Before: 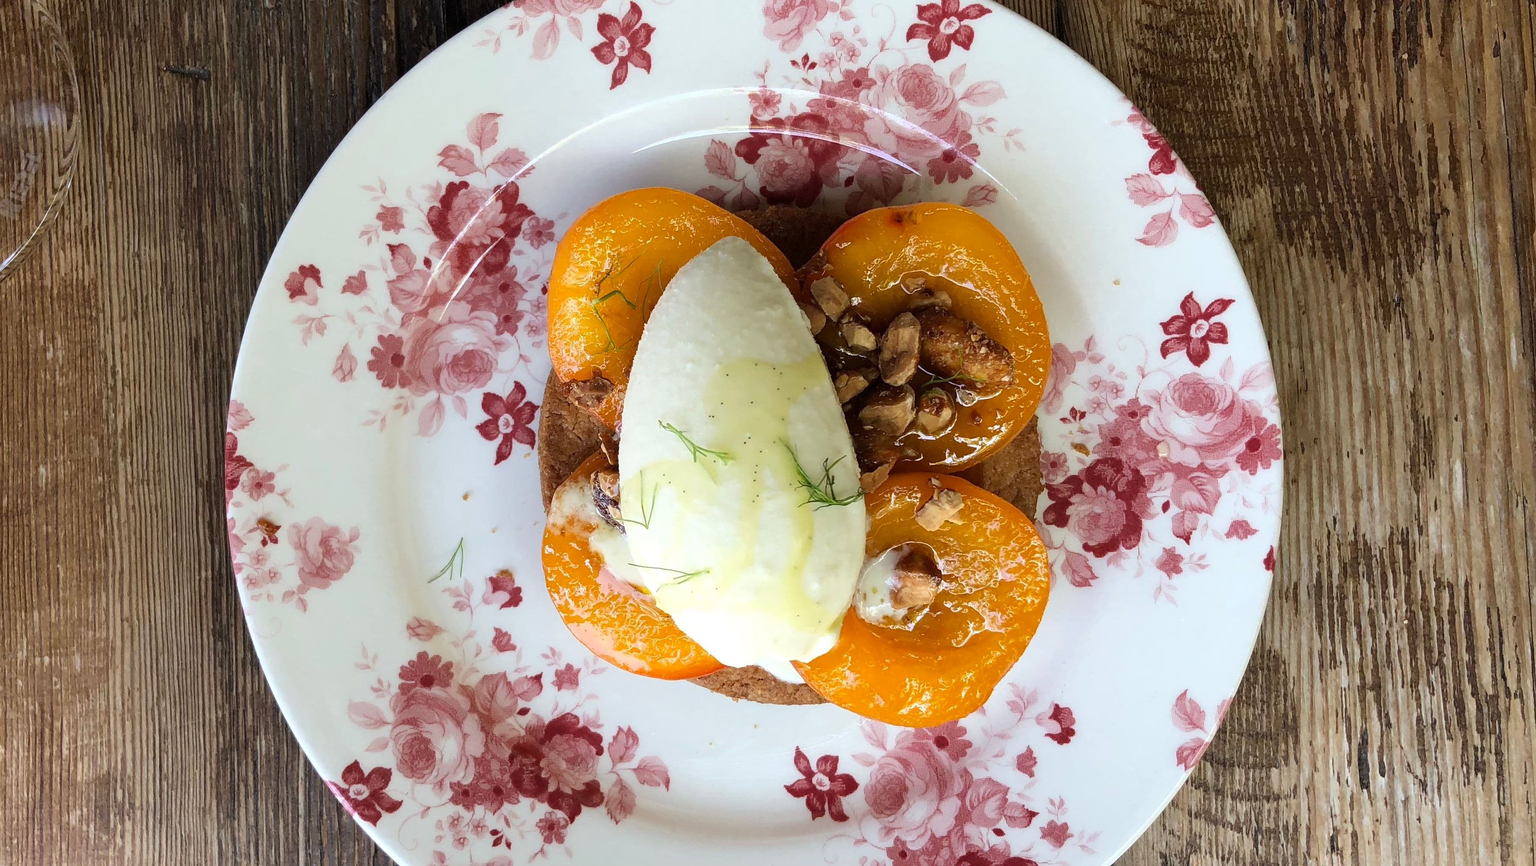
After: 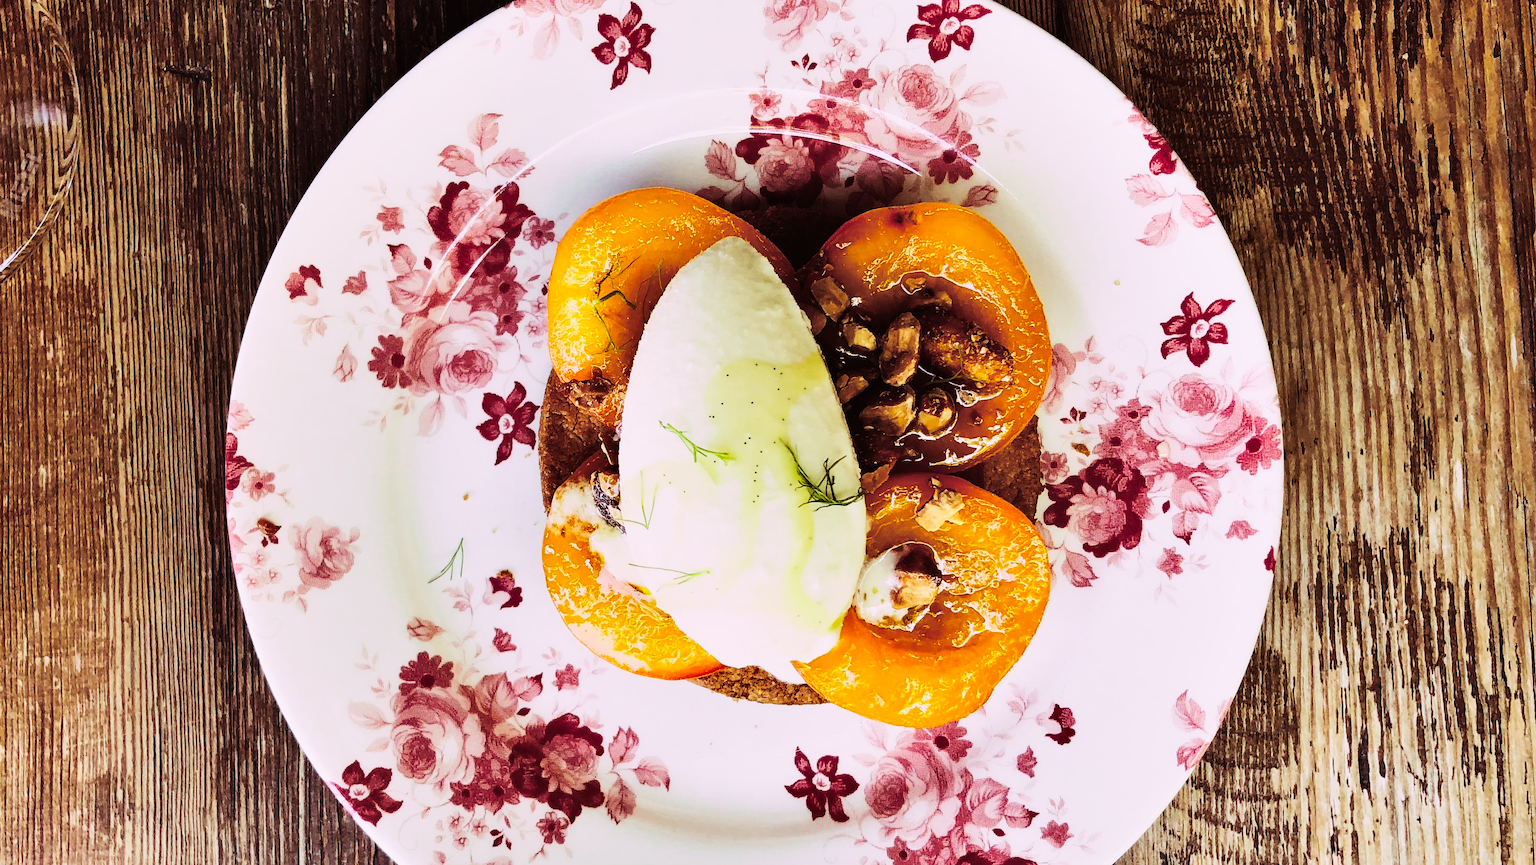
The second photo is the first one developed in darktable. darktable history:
split-toning: highlights › hue 298.8°, highlights › saturation 0.73, compress 41.76%
sigmoid: contrast 1.7, skew -0.2, preserve hue 0%, red attenuation 0.1, red rotation 0.035, green attenuation 0.1, green rotation -0.017, blue attenuation 0.15, blue rotation -0.052, base primaries Rec2020
shadows and highlights: radius 133.83, soften with gaussian
color balance rgb: shadows lift › chroma 1%, shadows lift › hue 217.2°, power › hue 310.8°, highlights gain › chroma 1%, highlights gain › hue 54°, global offset › luminance 0.5%, global offset › hue 171.6°, perceptual saturation grading › global saturation 14.09%, perceptual saturation grading › highlights -25%, perceptual saturation grading › shadows 30%, perceptual brilliance grading › highlights 13.42%, perceptual brilliance grading › mid-tones 8.05%, perceptual brilliance grading › shadows -17.45%, global vibrance 25%
exposure: exposure -0.021 EV, compensate highlight preservation false
contrast brightness saturation: contrast 0.2, brightness 0.16, saturation 0.22
